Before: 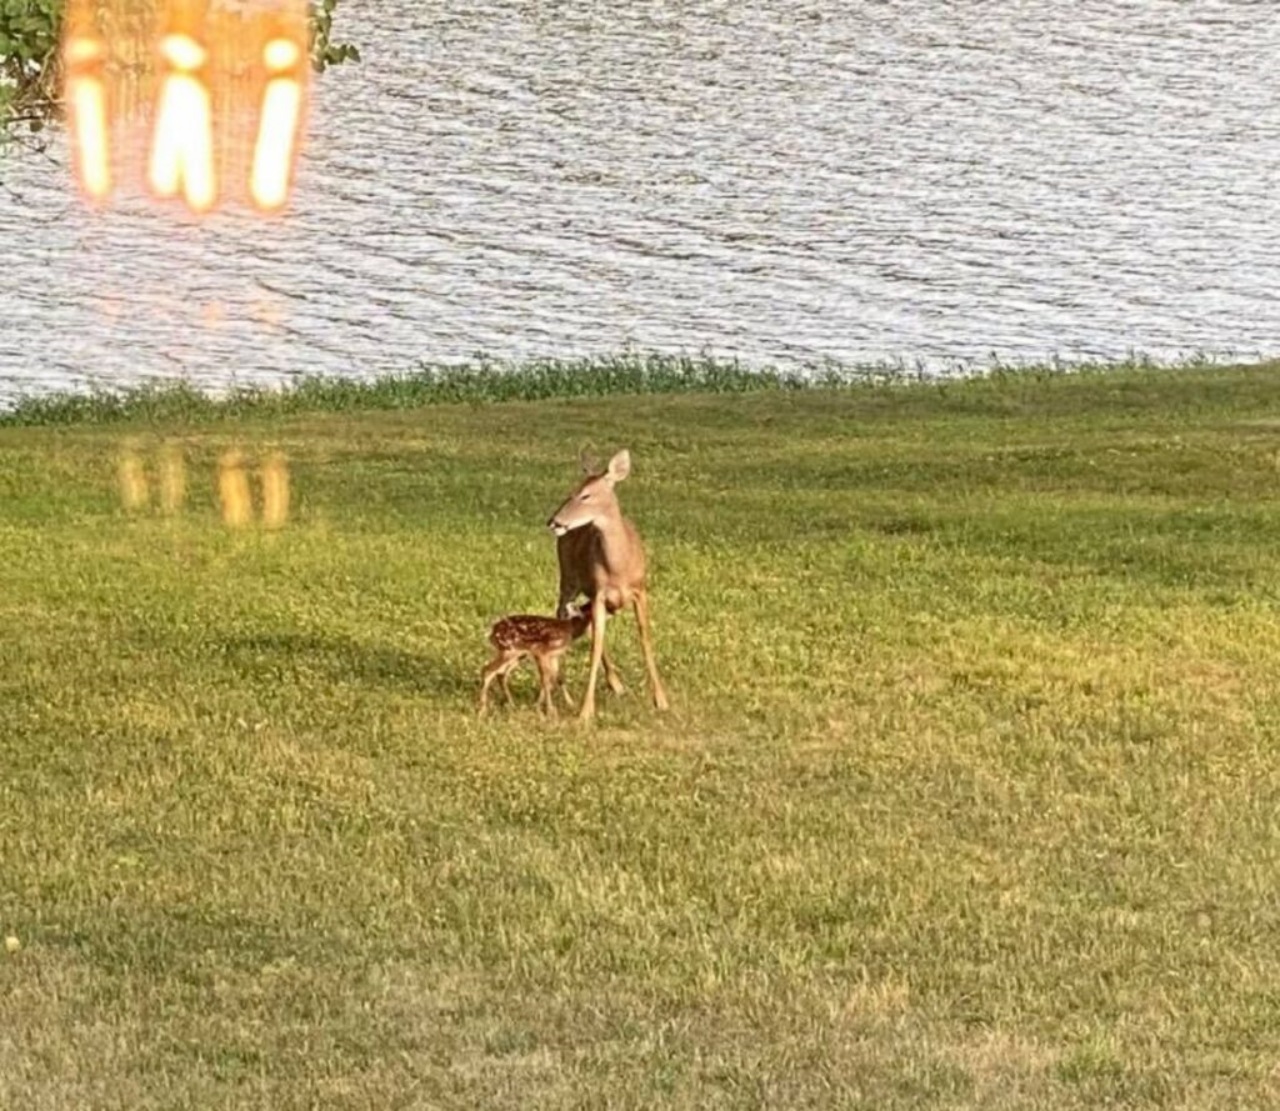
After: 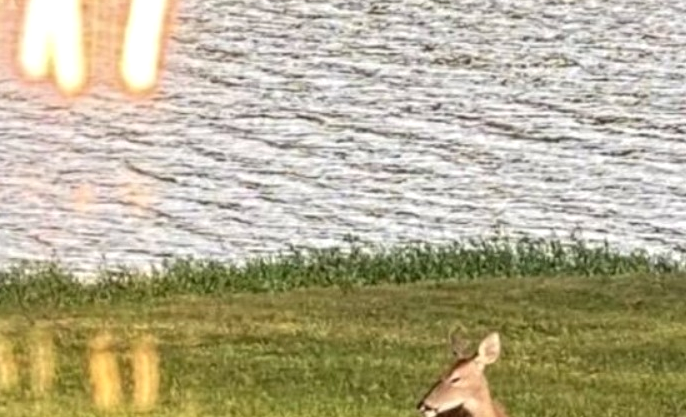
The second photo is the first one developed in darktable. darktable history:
crop: left 10.163%, top 10.532%, right 36.172%, bottom 51.845%
local contrast: detail 130%
